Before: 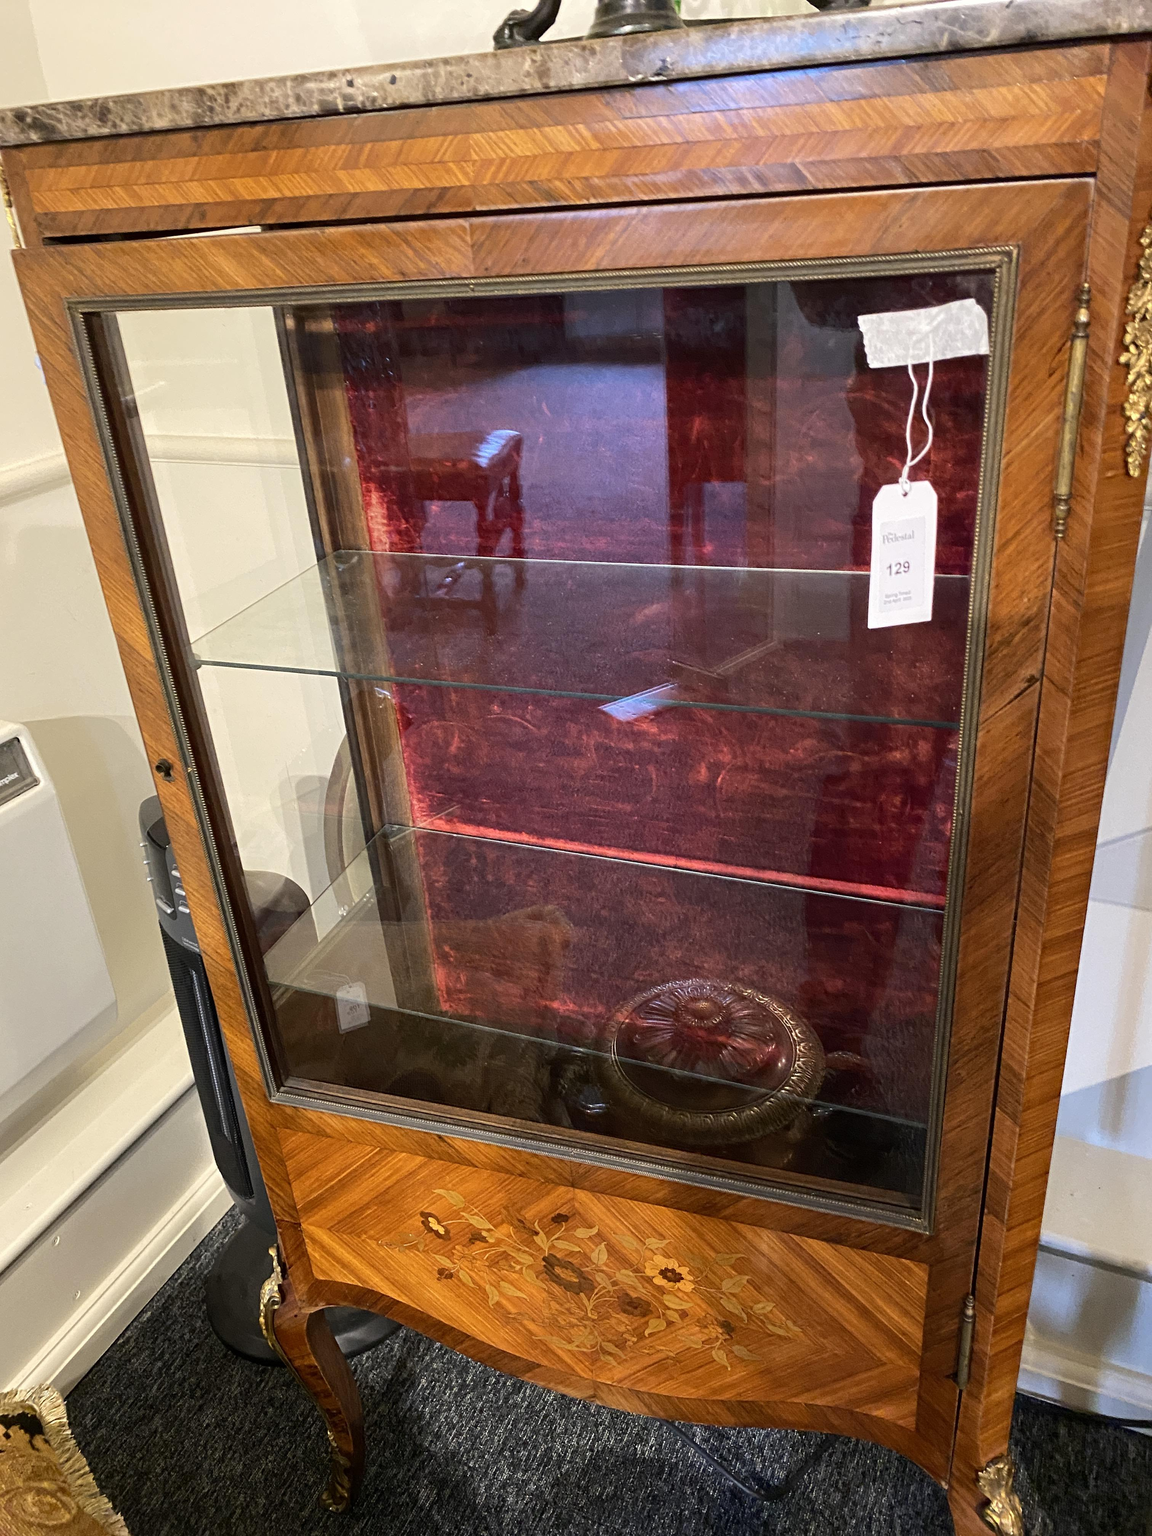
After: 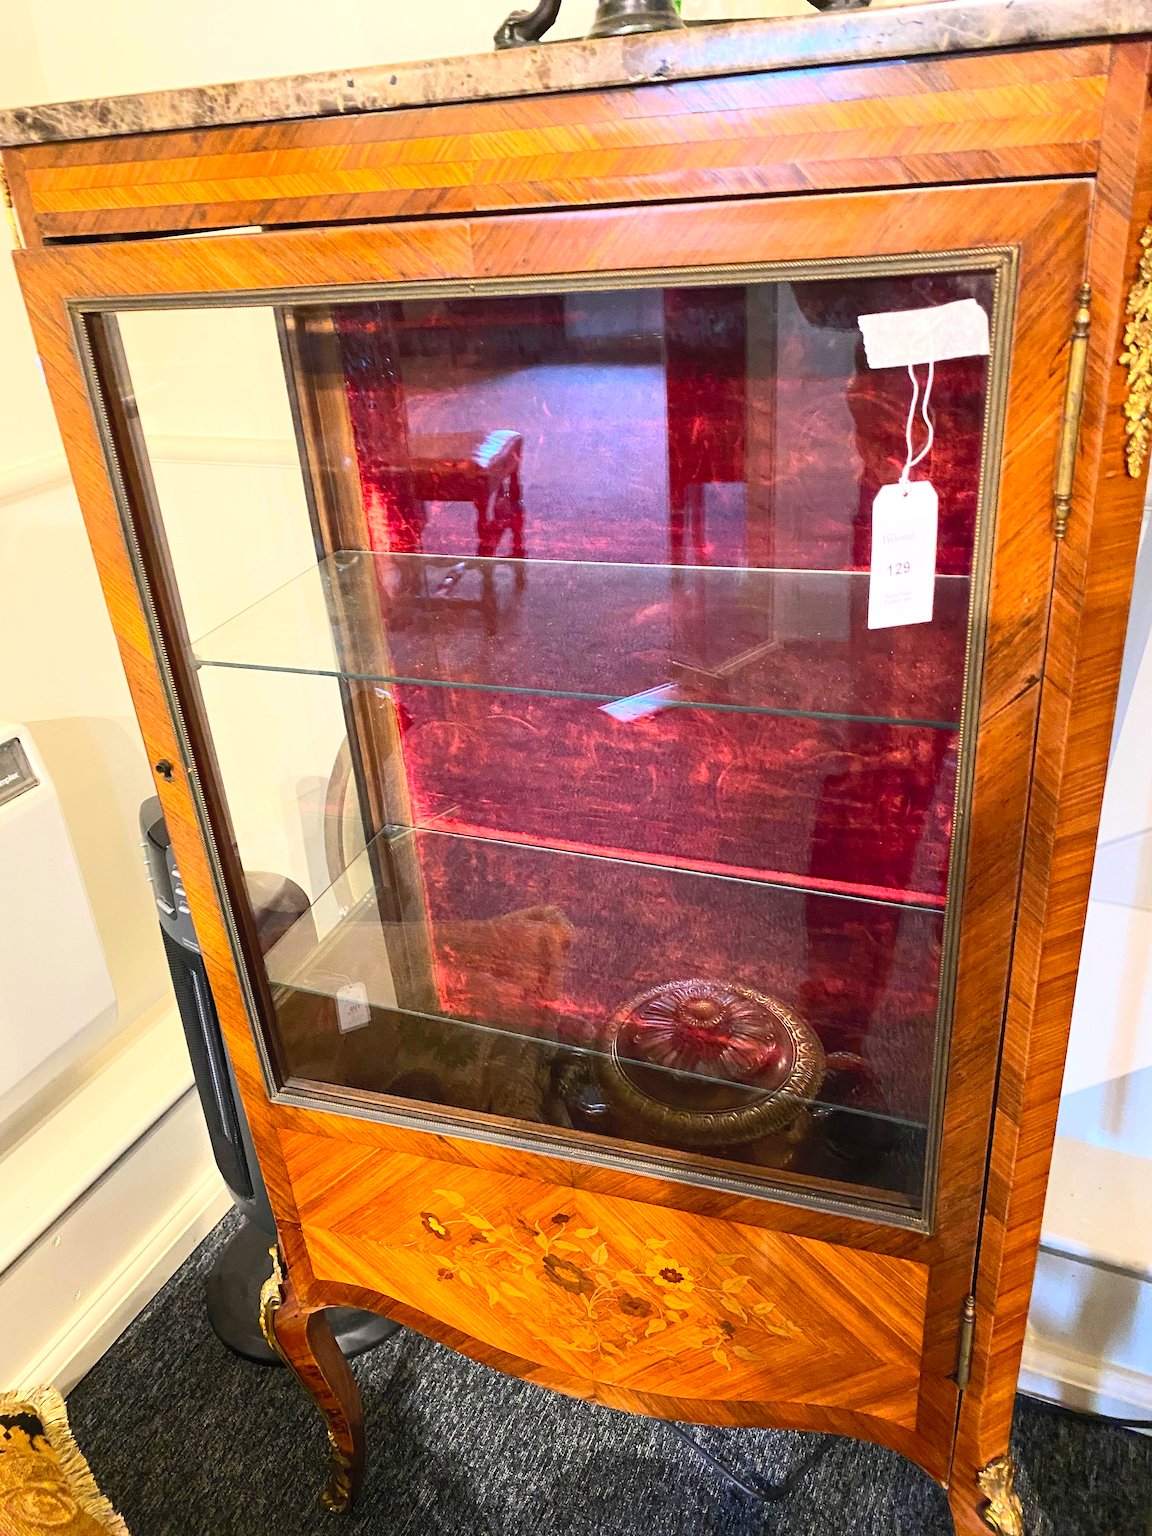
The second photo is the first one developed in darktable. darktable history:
contrast brightness saturation: contrast 0.236, brightness 0.265, saturation 0.383
exposure: exposure 0.203 EV, compensate exposure bias true, compensate highlight preservation false
